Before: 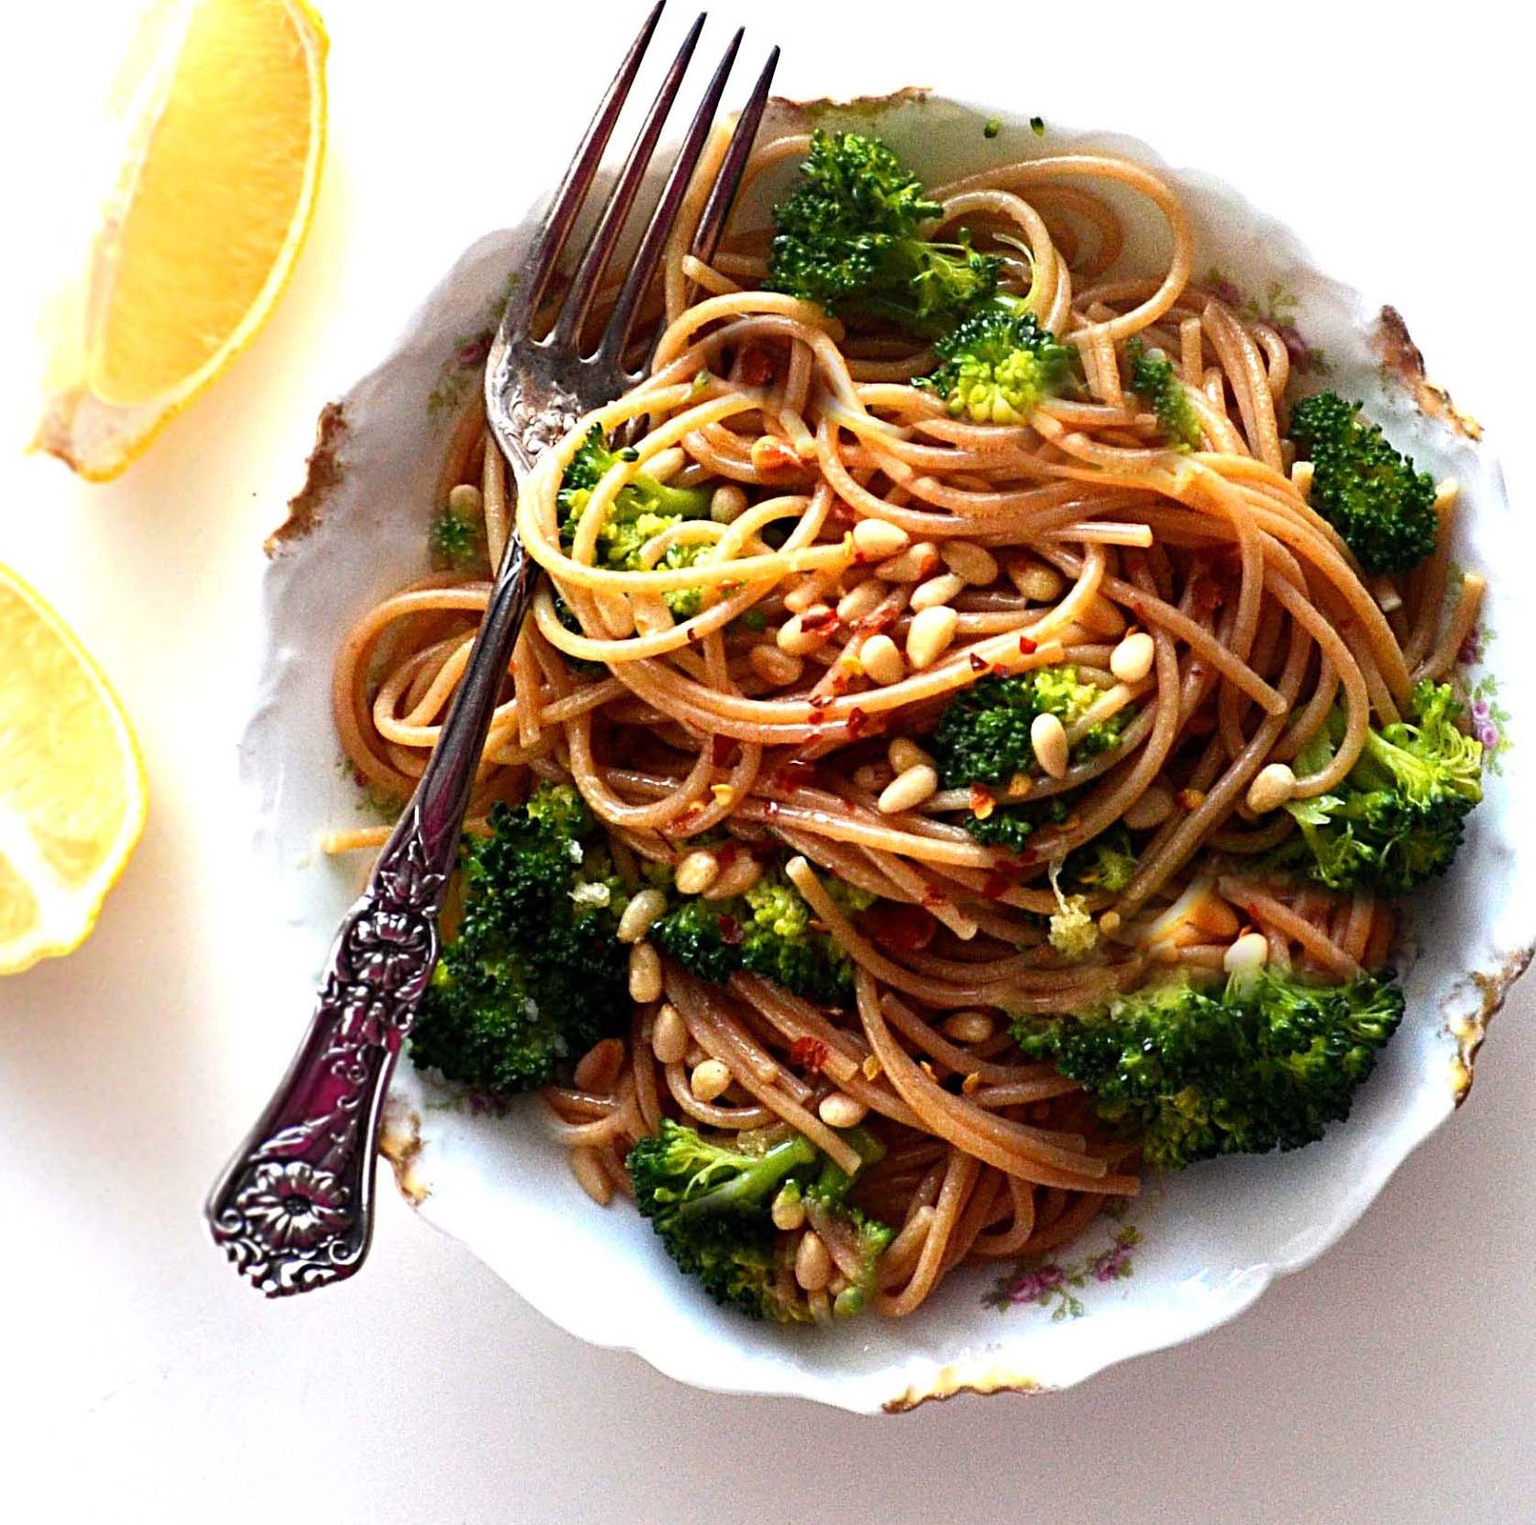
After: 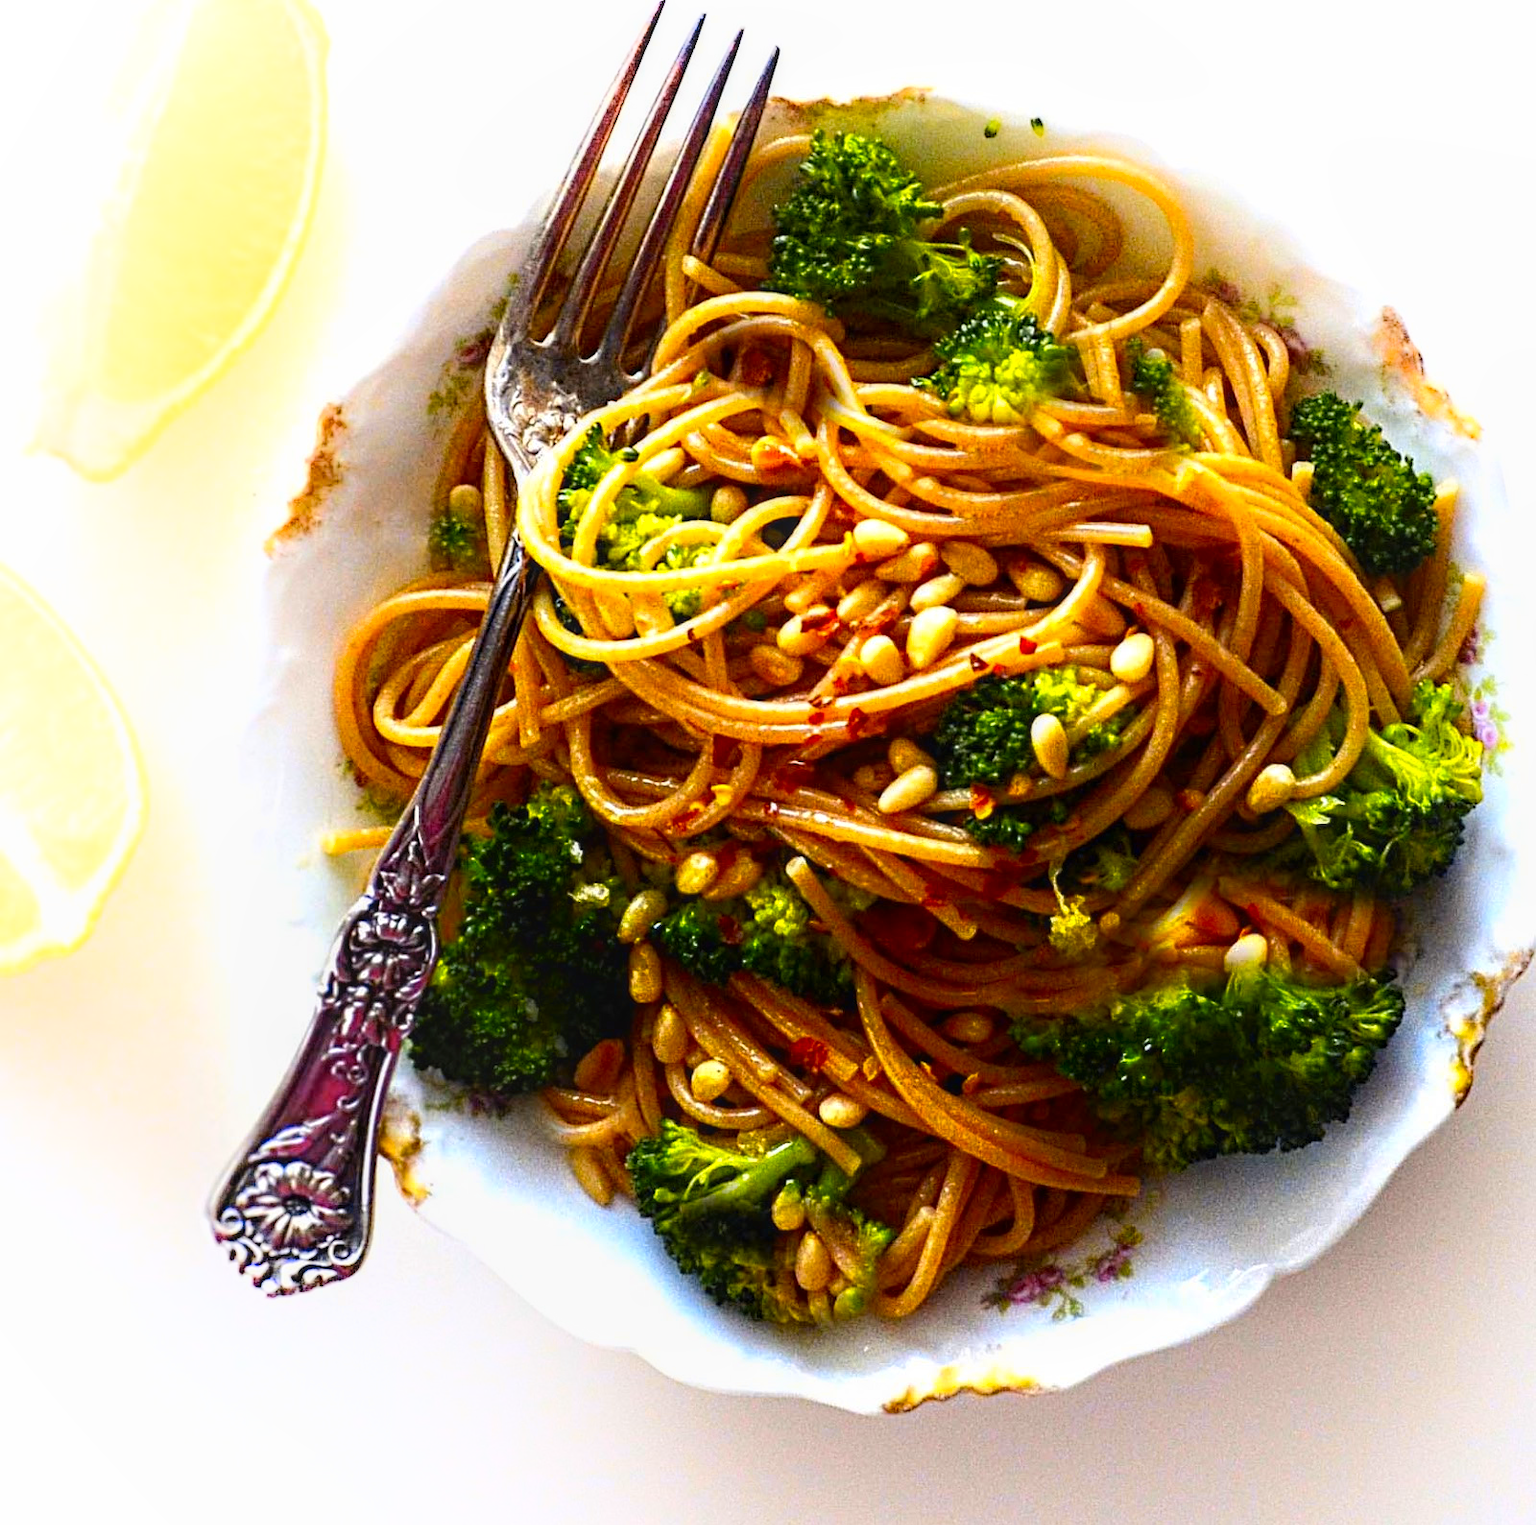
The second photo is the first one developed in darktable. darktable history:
color contrast: green-magenta contrast 1.12, blue-yellow contrast 1.95, unbound 0
local contrast: on, module defaults
shadows and highlights: shadows -90, highlights 90, soften with gaussian
